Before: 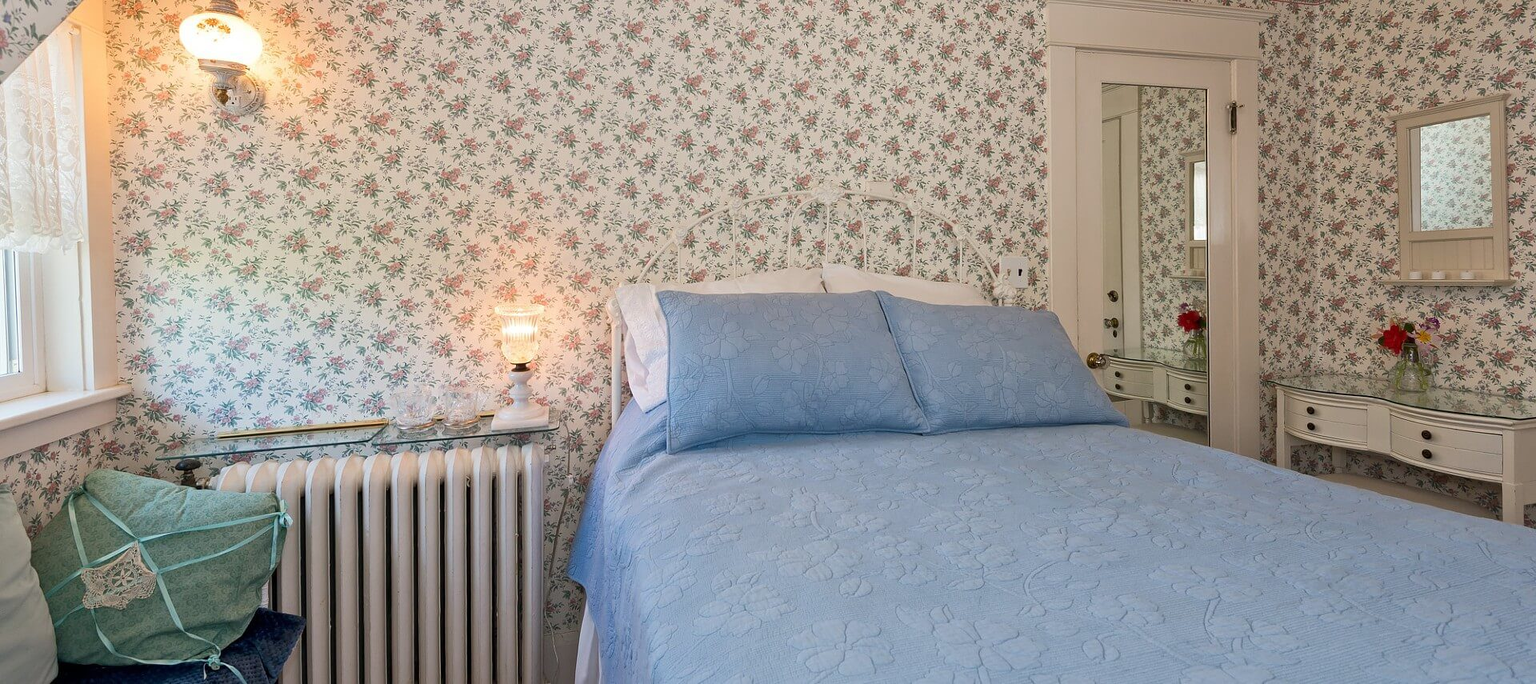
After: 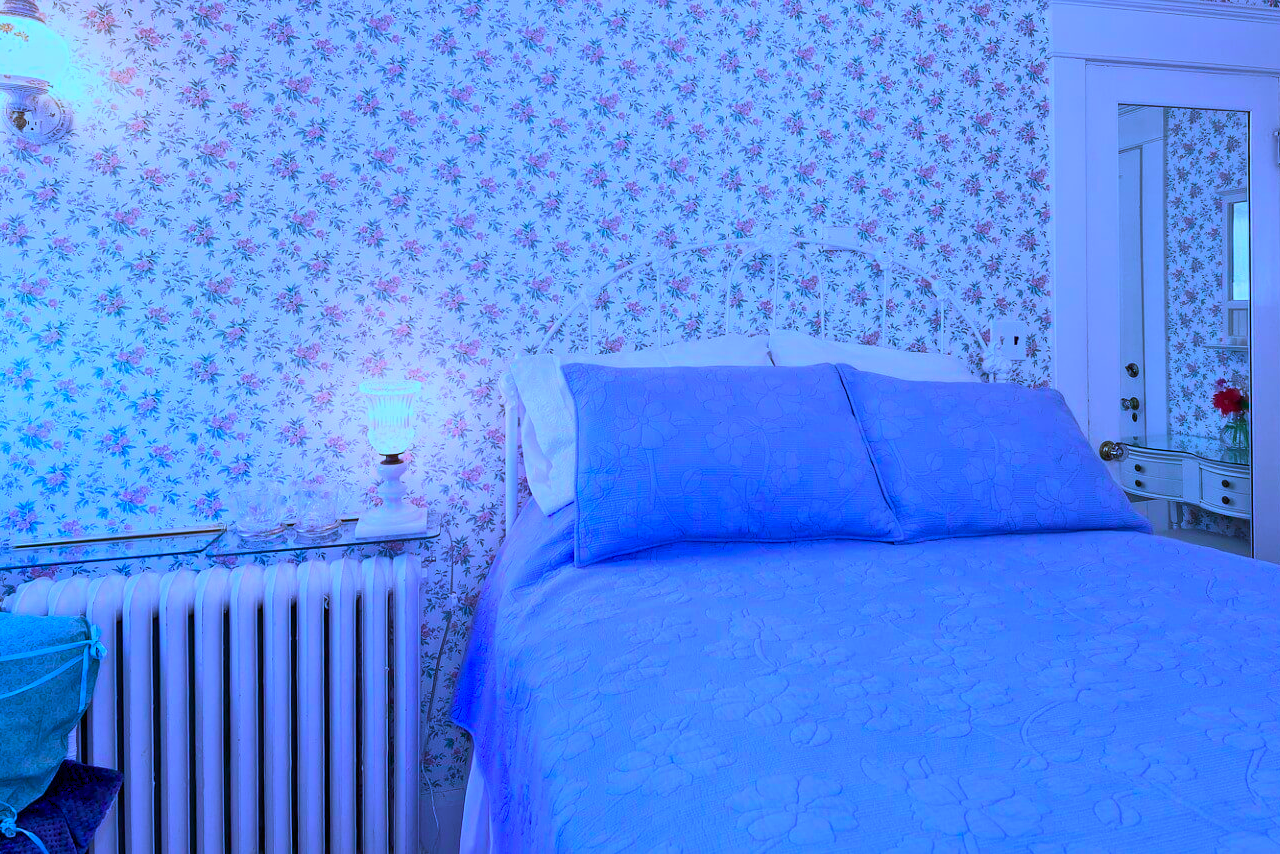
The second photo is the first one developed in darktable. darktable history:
crop and rotate: left 13.537%, right 19.796%
color calibration: output R [0.948, 0.091, -0.04, 0], output G [-0.3, 1.384, -0.085, 0], output B [-0.108, 0.061, 1.08, 0], illuminant as shot in camera, x 0.484, y 0.43, temperature 2405.29 K
